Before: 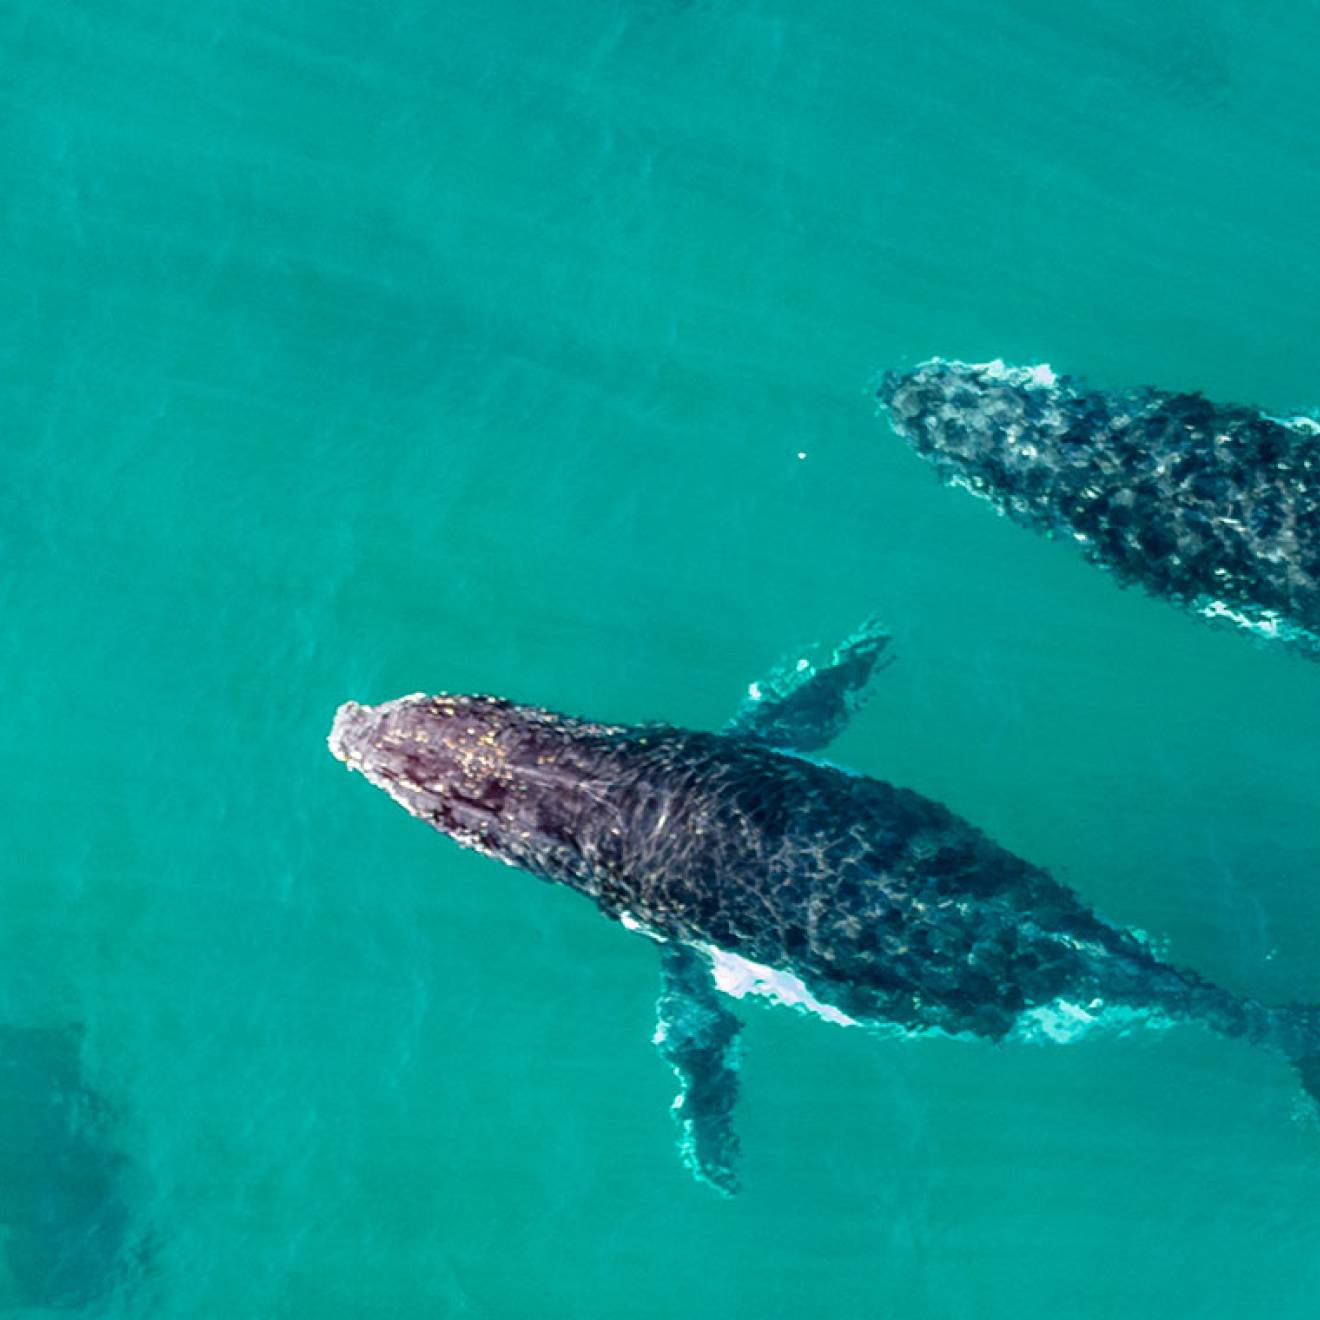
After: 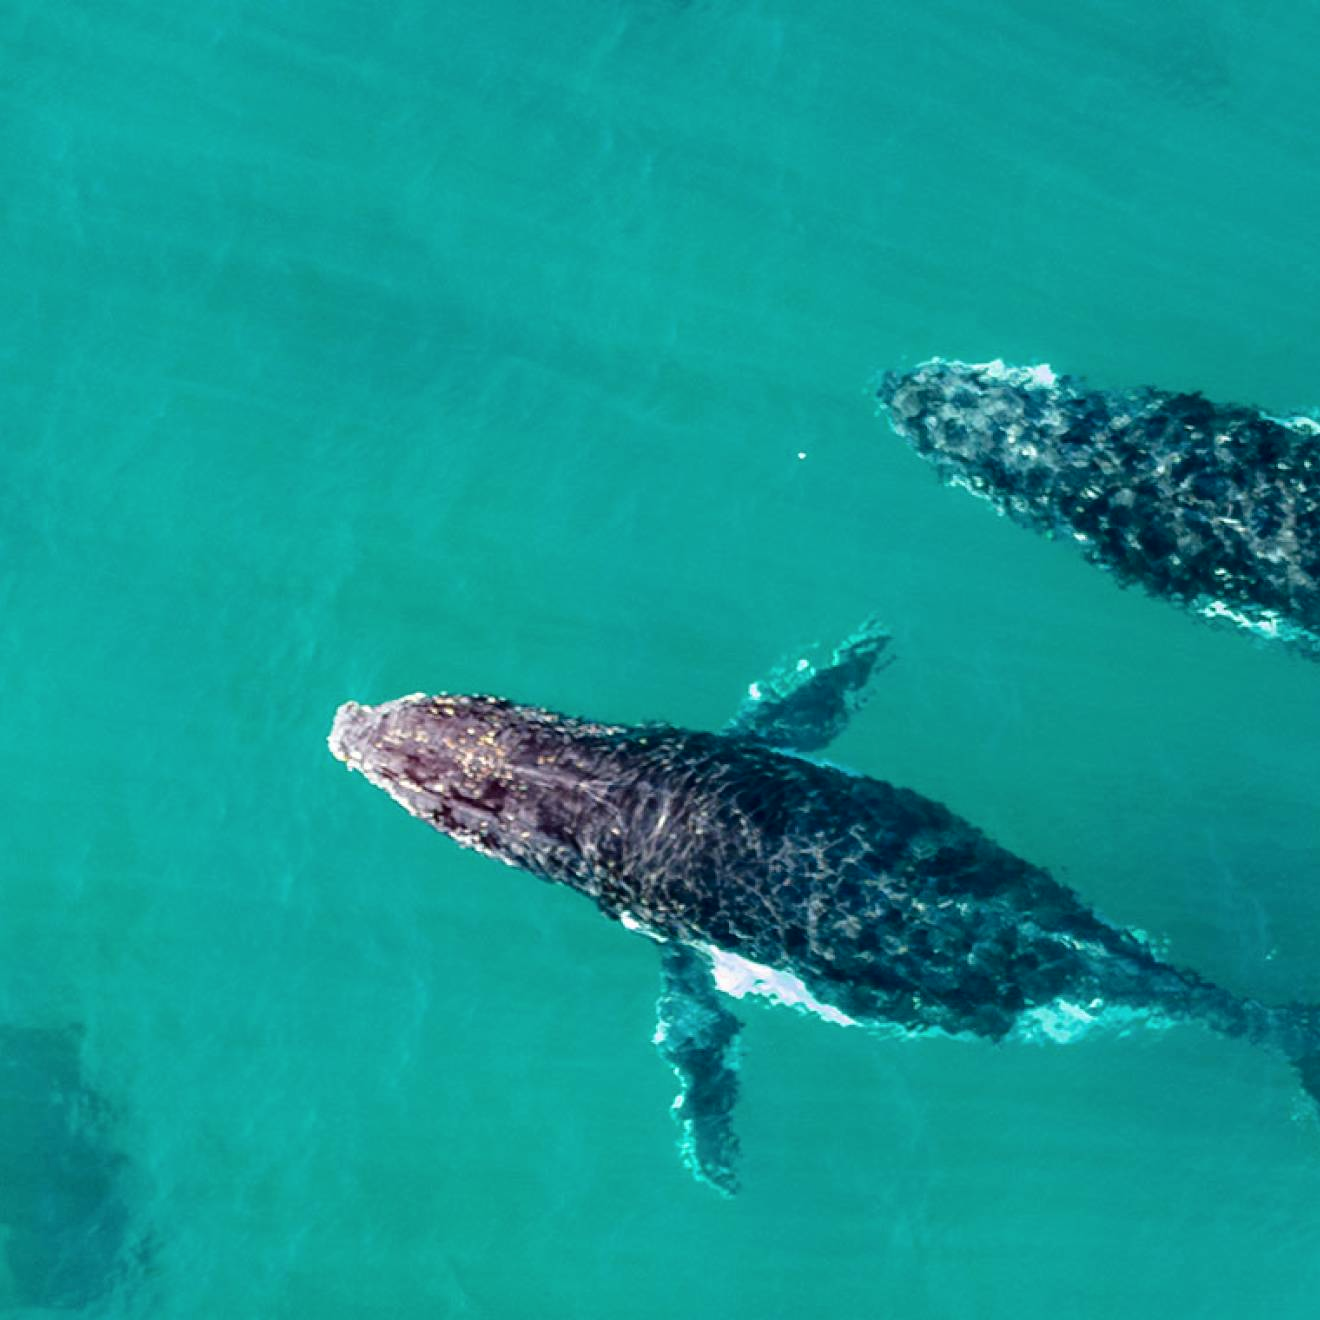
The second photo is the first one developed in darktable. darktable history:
tone curve: curves: ch0 [(0, 0) (0.08, 0.056) (0.4, 0.4) (0.6, 0.612) (0.92, 0.924) (1, 1)], color space Lab, independent channels, preserve colors none
